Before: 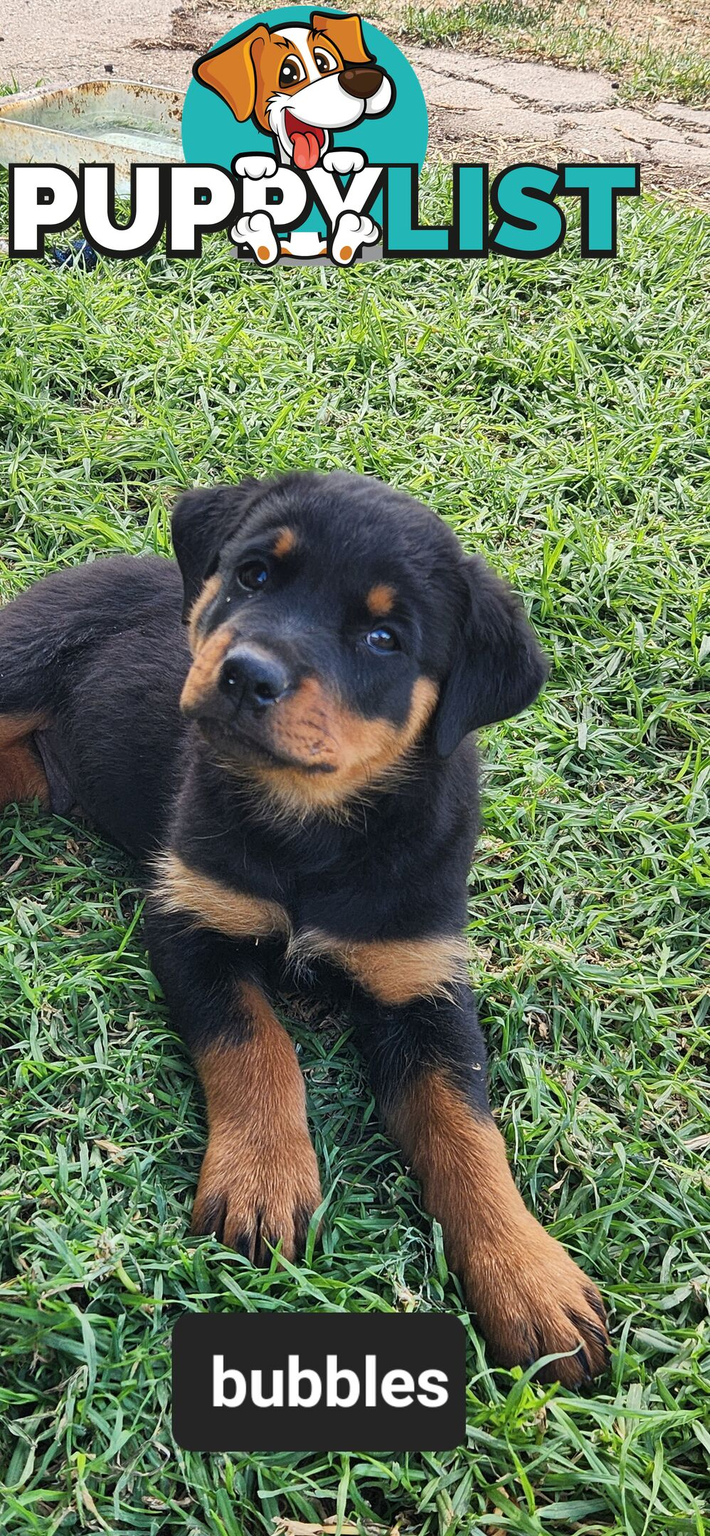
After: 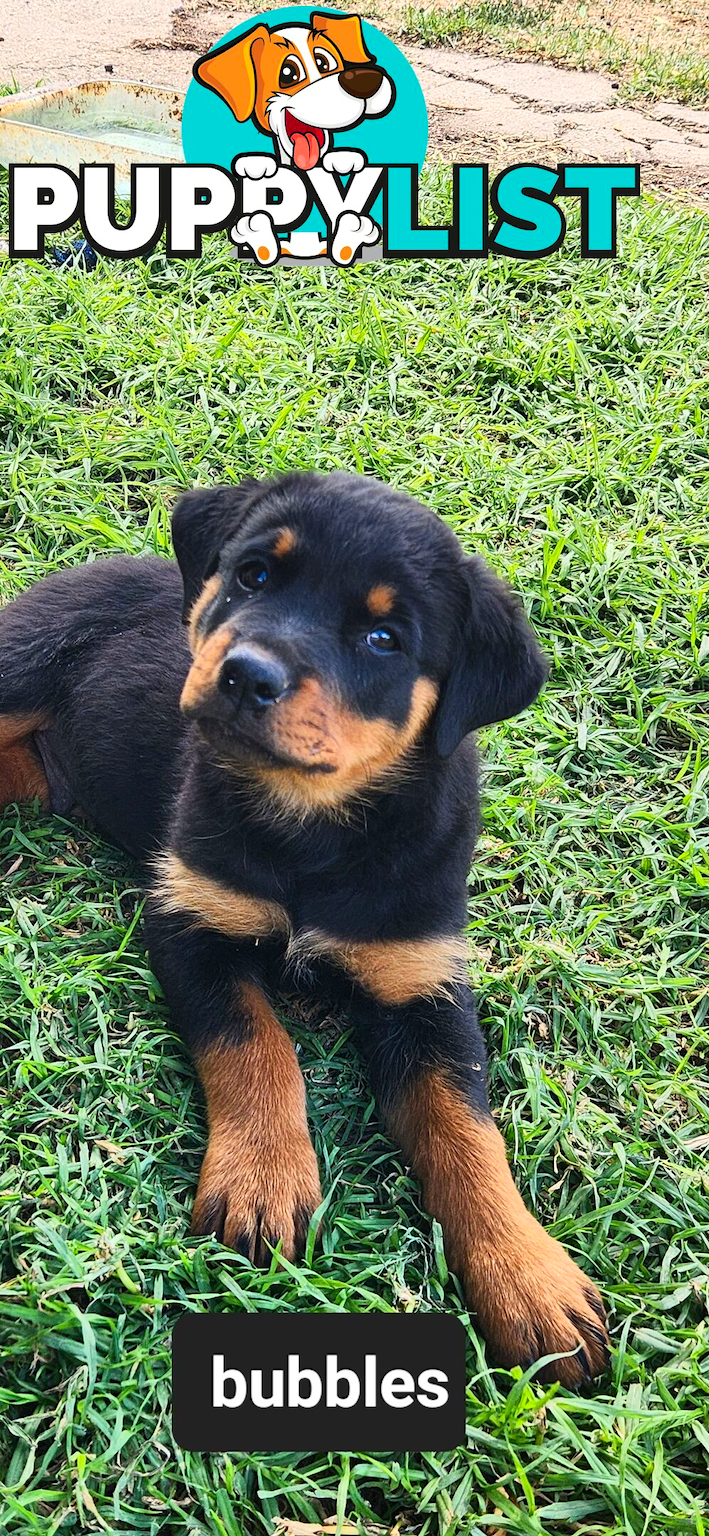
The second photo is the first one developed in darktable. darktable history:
contrast brightness saturation: contrast 0.229, brightness 0.098, saturation 0.291
